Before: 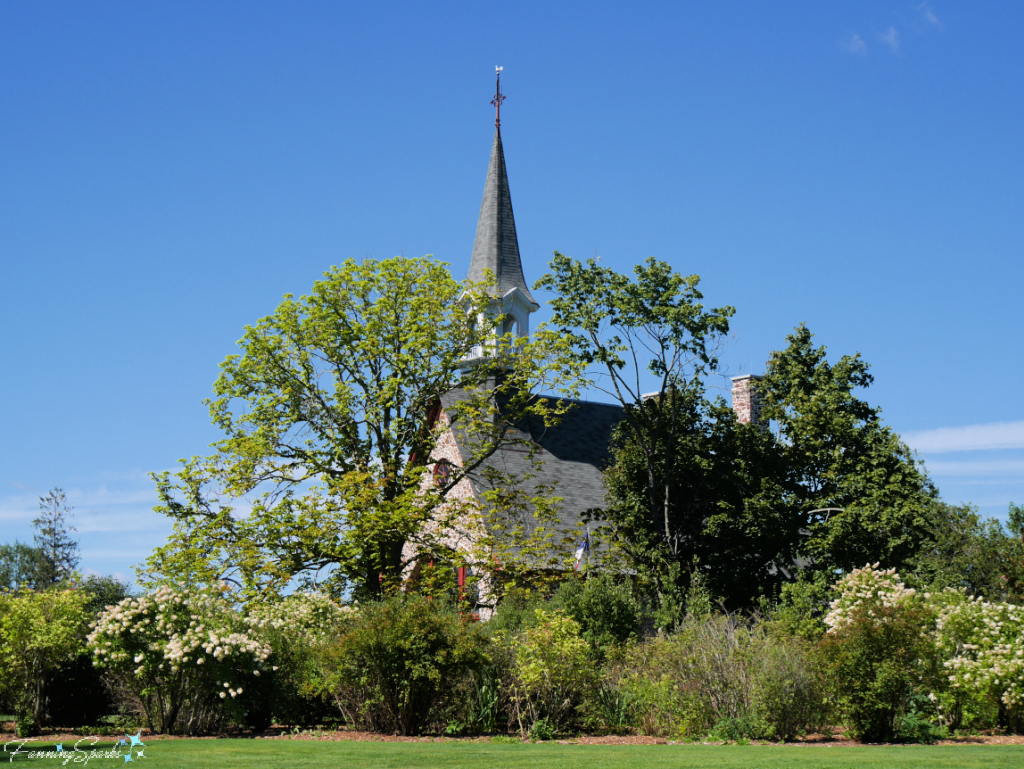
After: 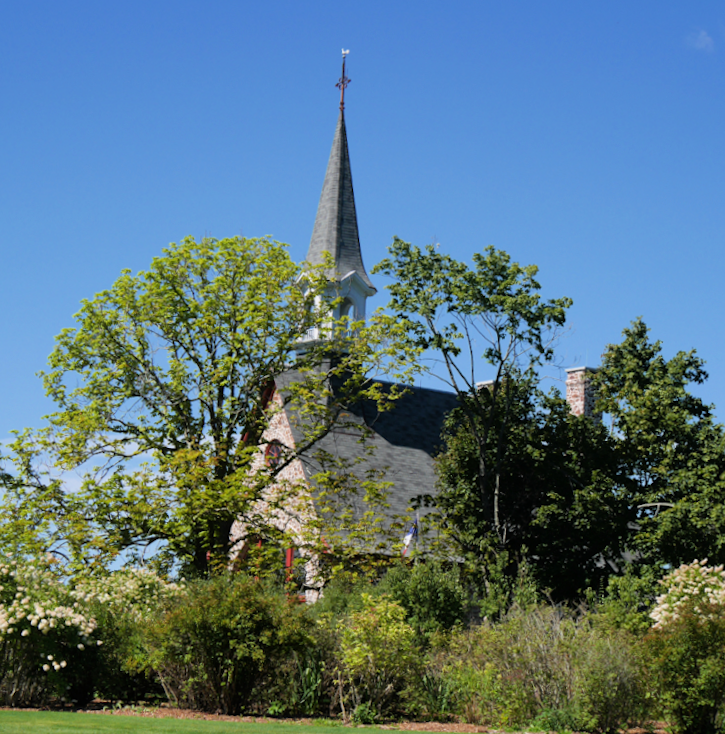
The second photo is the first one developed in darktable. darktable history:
rotate and perspective: rotation -1.17°, automatic cropping off
crop and rotate: angle -3.27°, left 14.277%, top 0.028%, right 10.766%, bottom 0.028%
